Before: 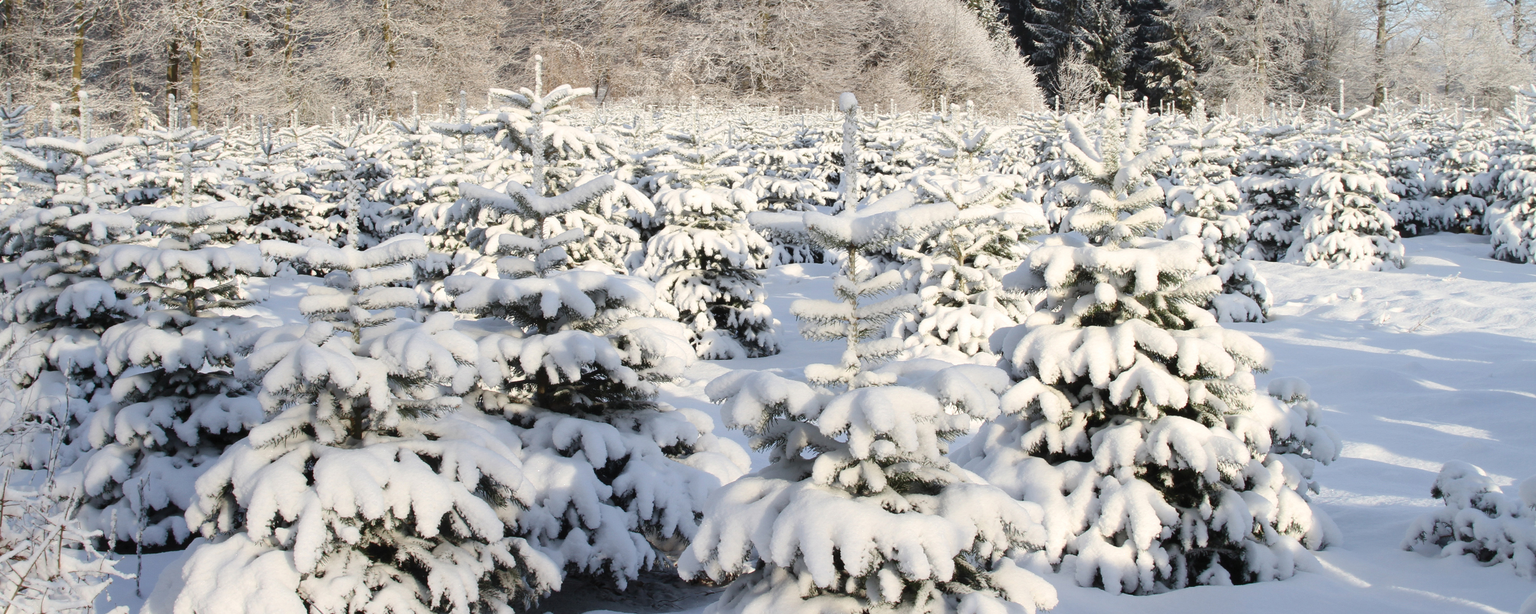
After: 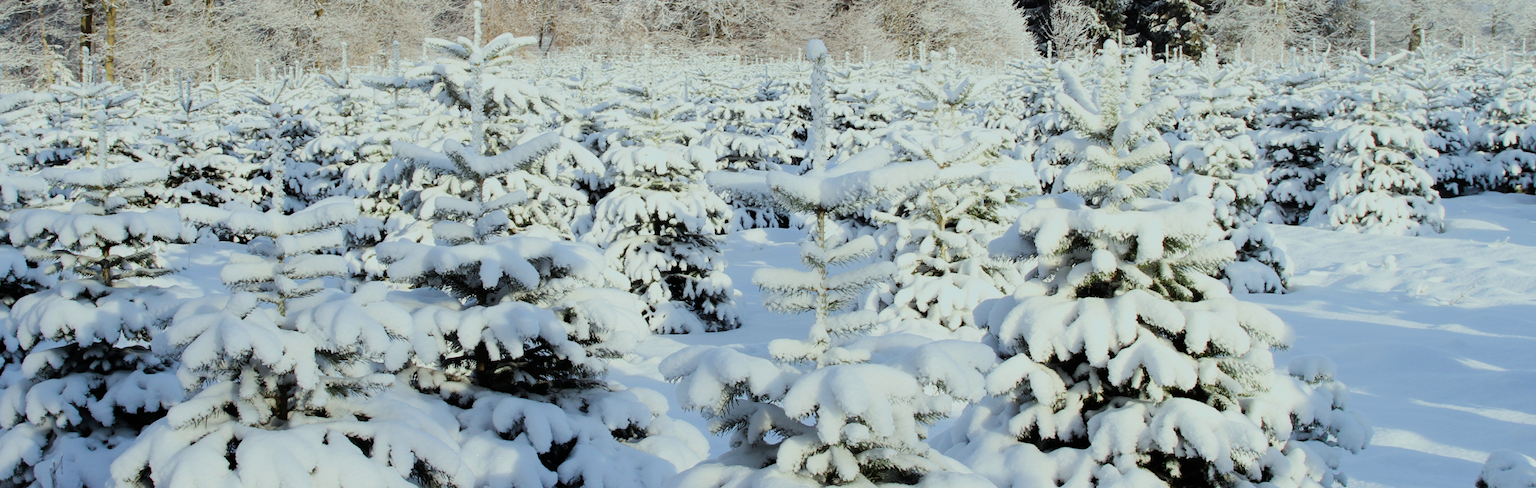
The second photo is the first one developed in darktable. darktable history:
color balance rgb: perceptual saturation grading › global saturation 20%, global vibrance 20%
color correction: highlights a* -6.69, highlights b* 0.49
rotate and perspective: lens shift (horizontal) -0.055, automatic cropping off
white balance: red 0.976, blue 1.04
crop: left 5.596%, top 10.314%, right 3.534%, bottom 19.395%
filmic rgb: black relative exposure -7.65 EV, white relative exposure 4.56 EV, hardness 3.61, contrast 1.106
